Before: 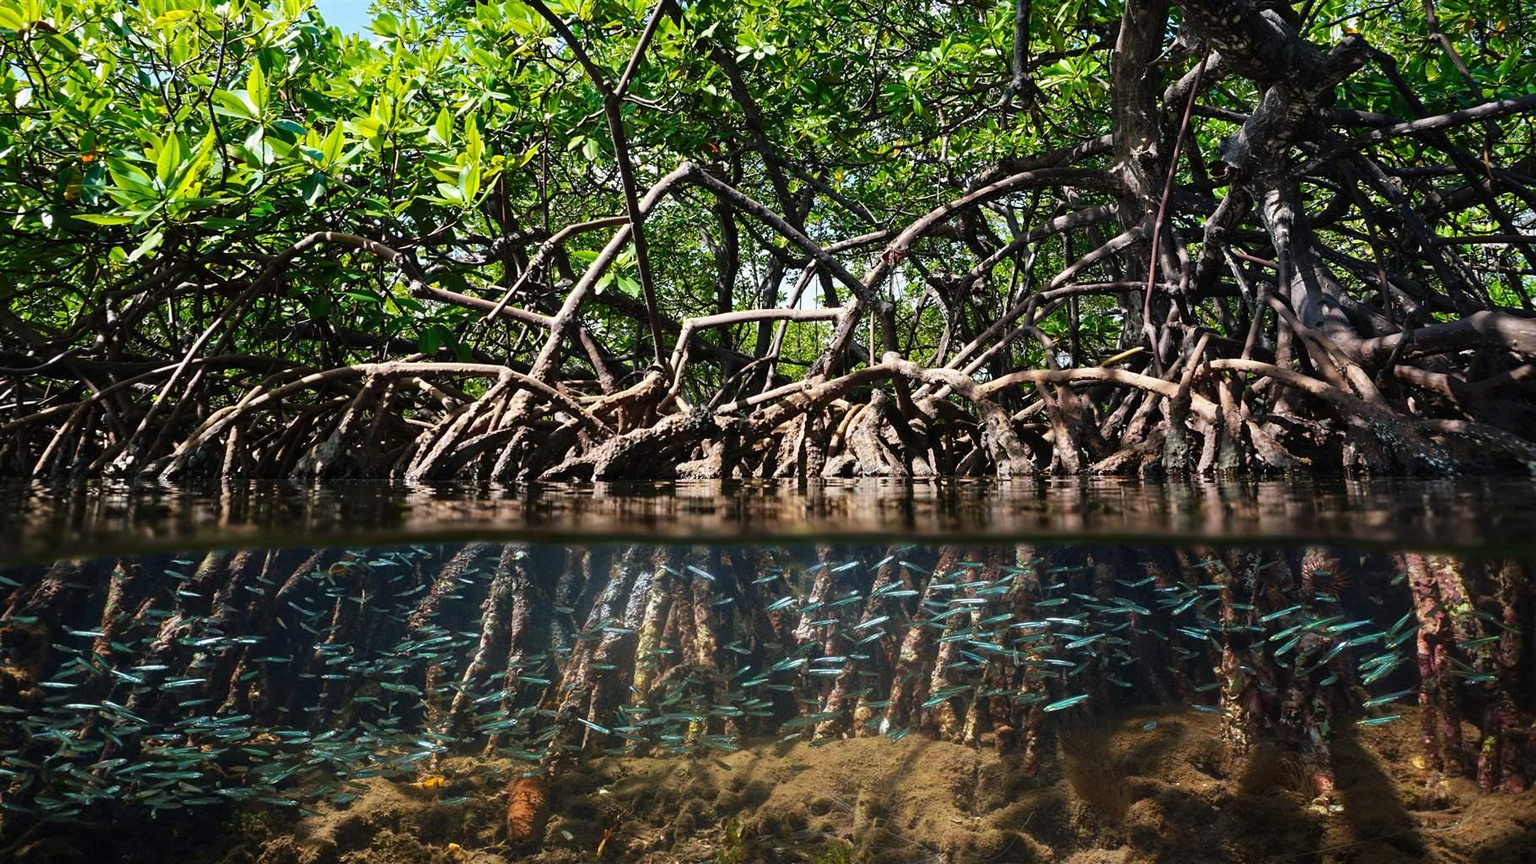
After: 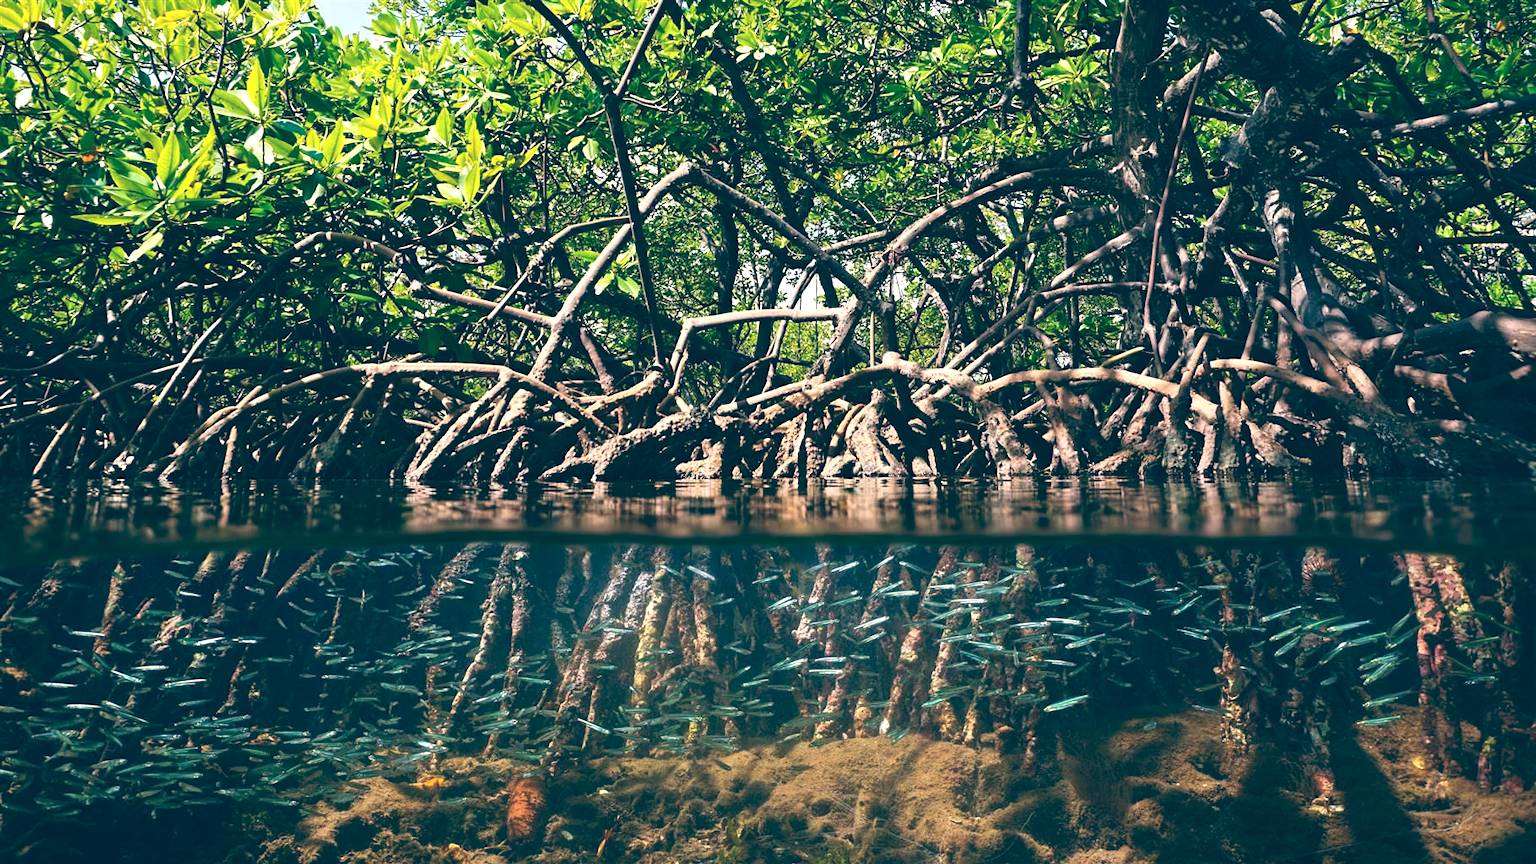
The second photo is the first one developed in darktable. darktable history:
exposure: exposure 0.3 EV, compensate highlight preservation false
color balance: lift [1.006, 0.985, 1.002, 1.015], gamma [1, 0.953, 1.008, 1.047], gain [1.076, 1.13, 1.004, 0.87]
